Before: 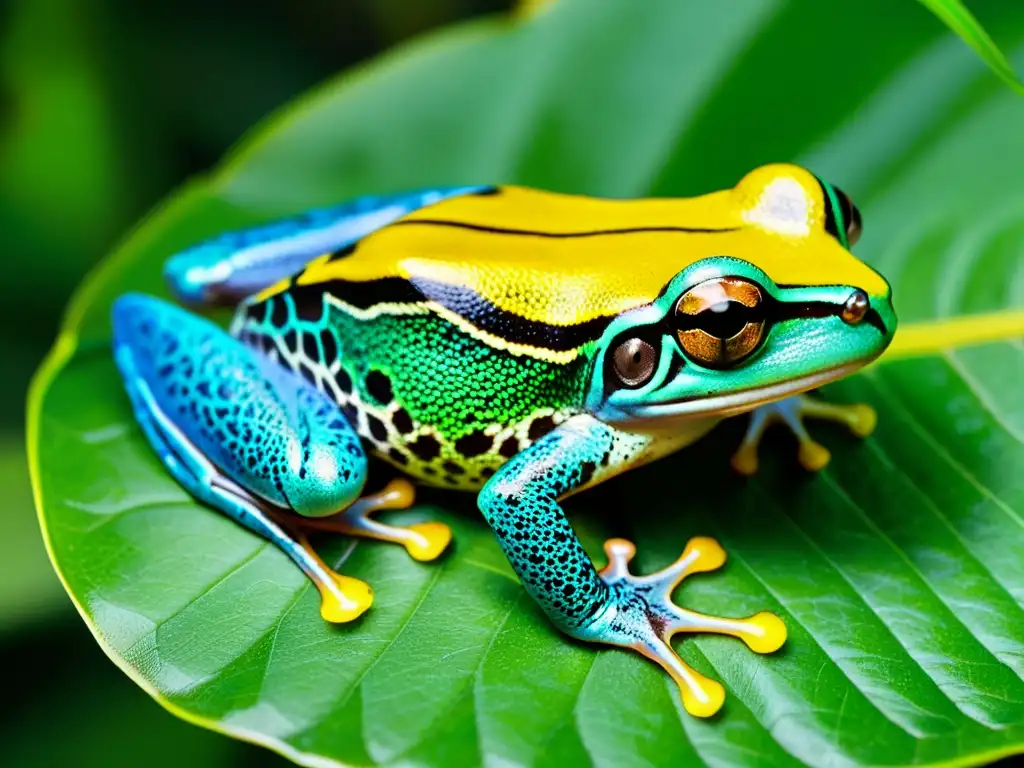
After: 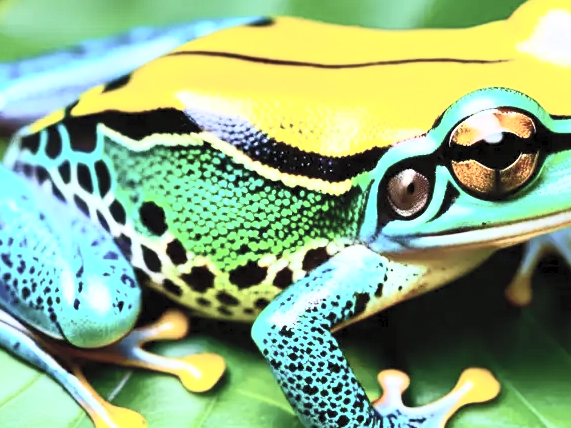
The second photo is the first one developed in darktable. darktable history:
contrast brightness saturation: contrast 0.43, brightness 0.56, saturation -0.19
white balance: red 0.983, blue 1.036
crop and rotate: left 22.13%, top 22.054%, right 22.026%, bottom 22.102%
